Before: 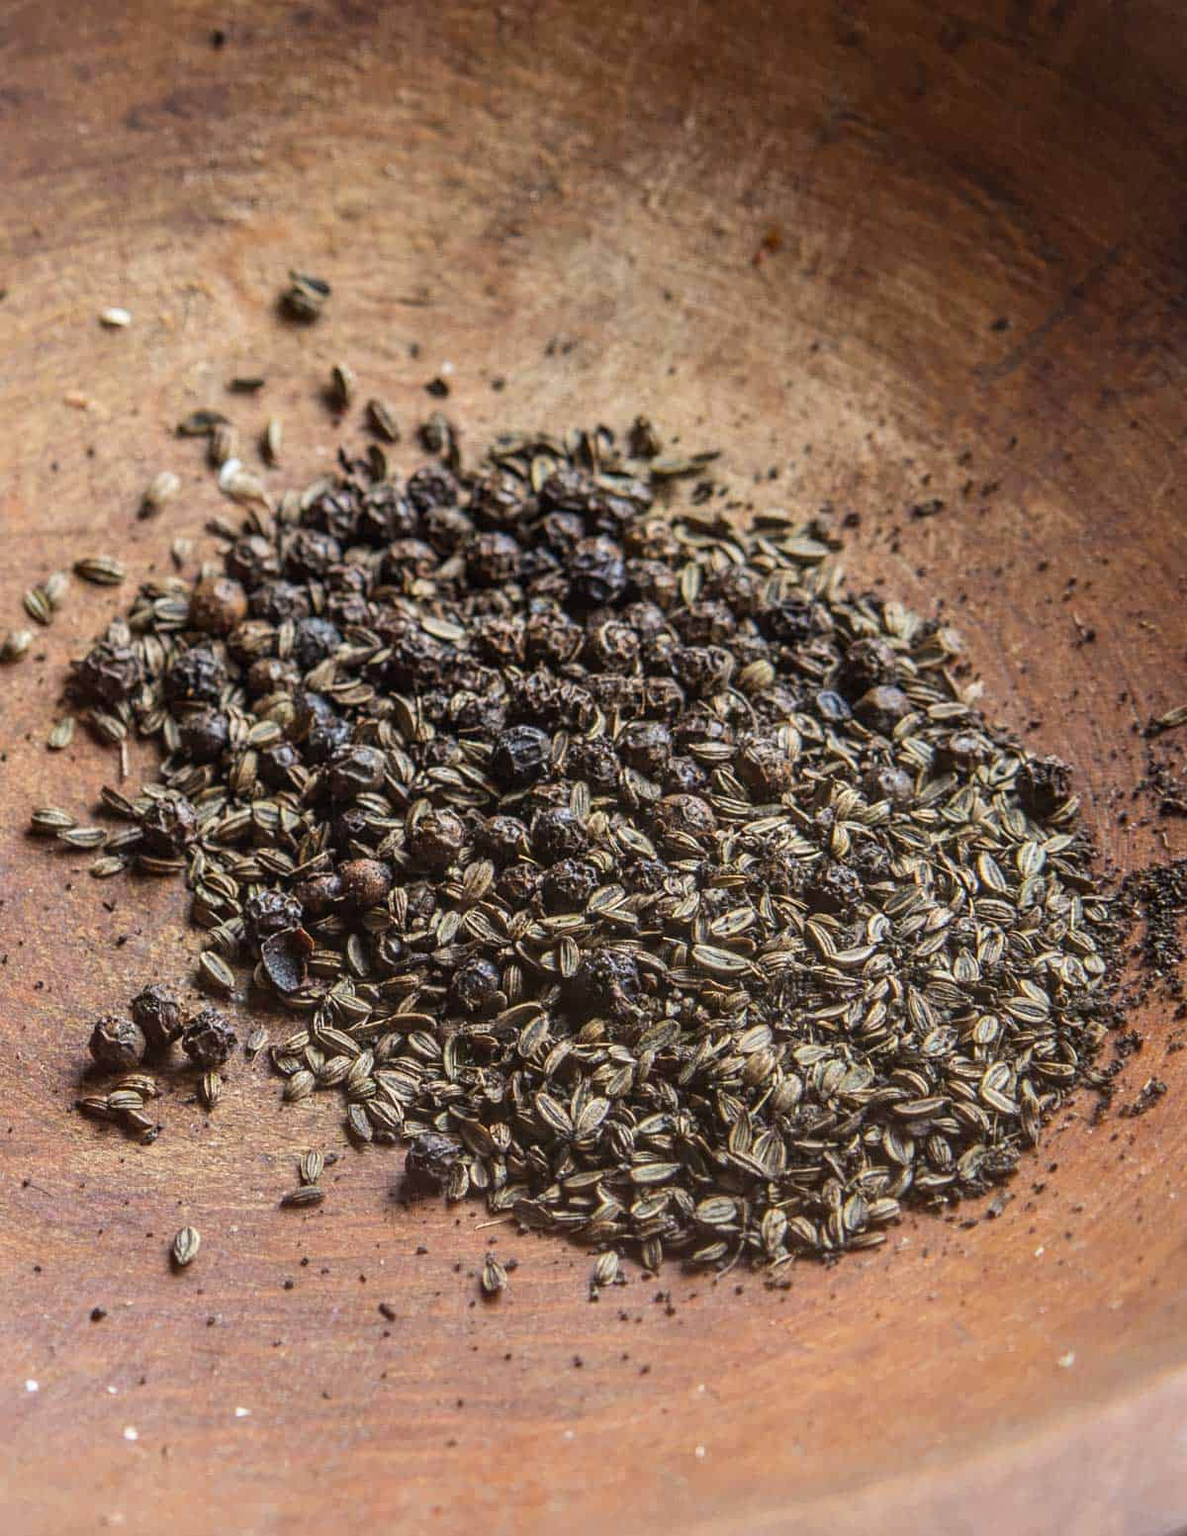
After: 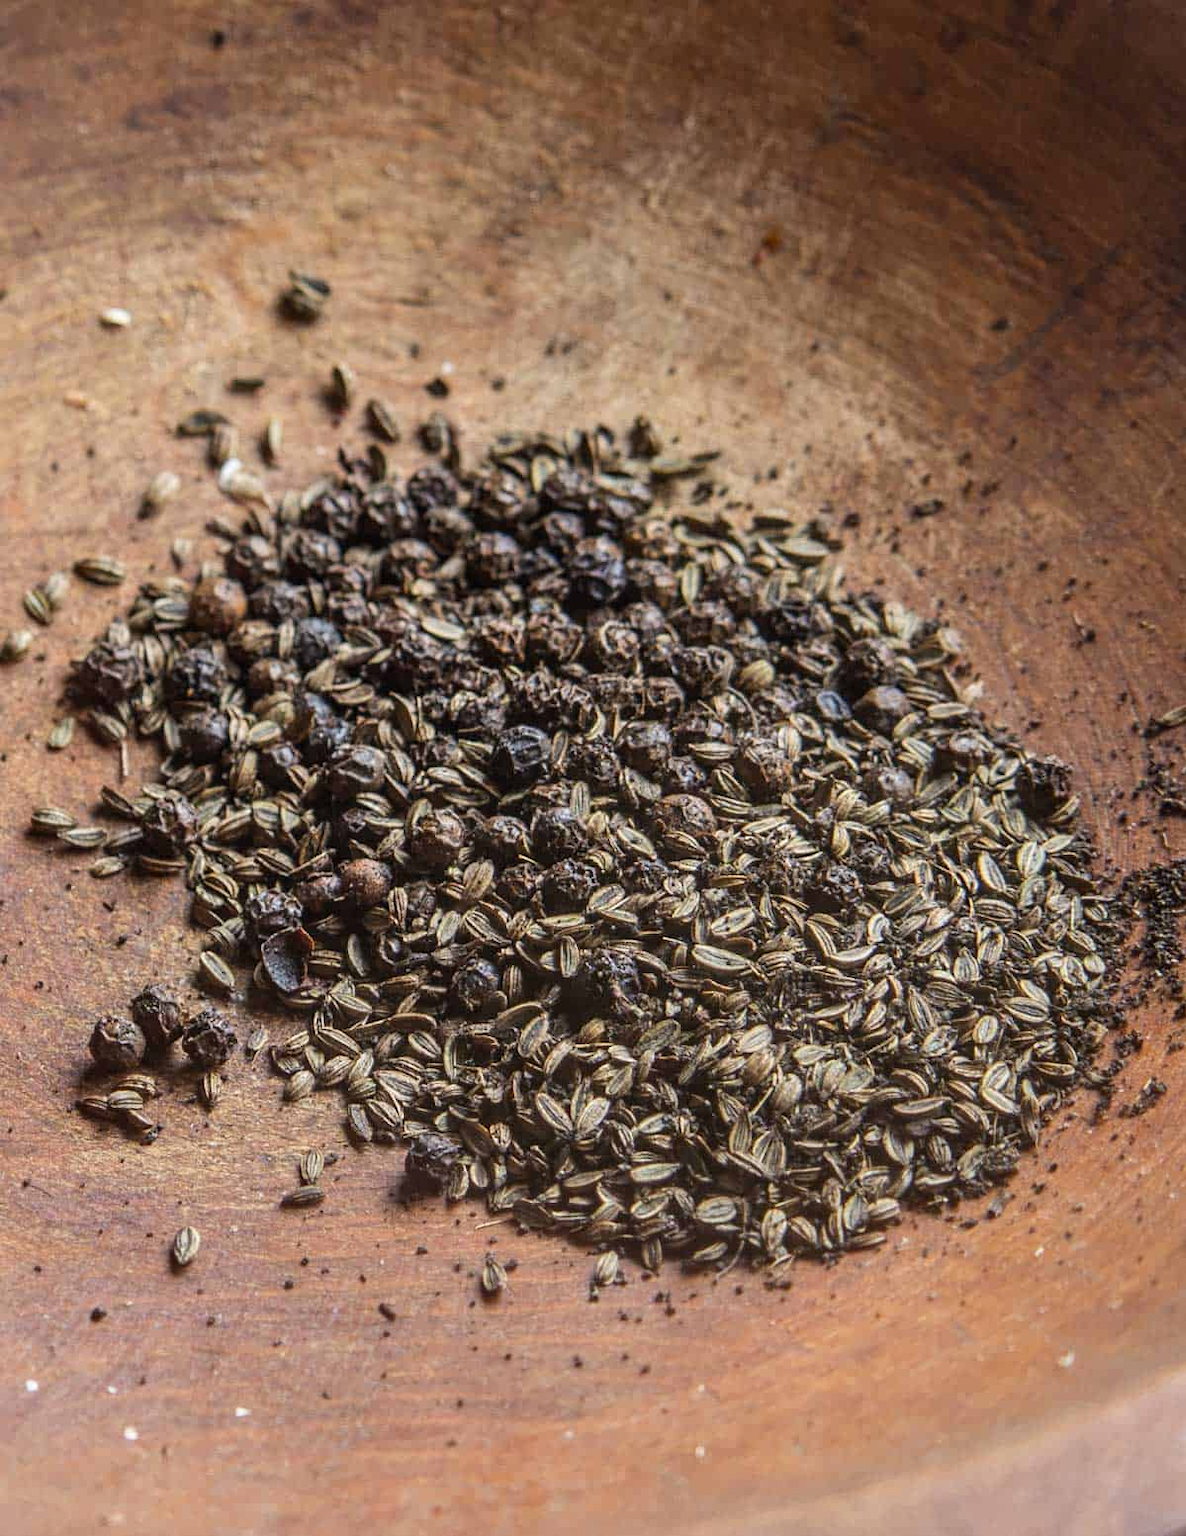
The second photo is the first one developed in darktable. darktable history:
shadows and highlights: shadows 32.07, highlights -31.82, soften with gaussian
